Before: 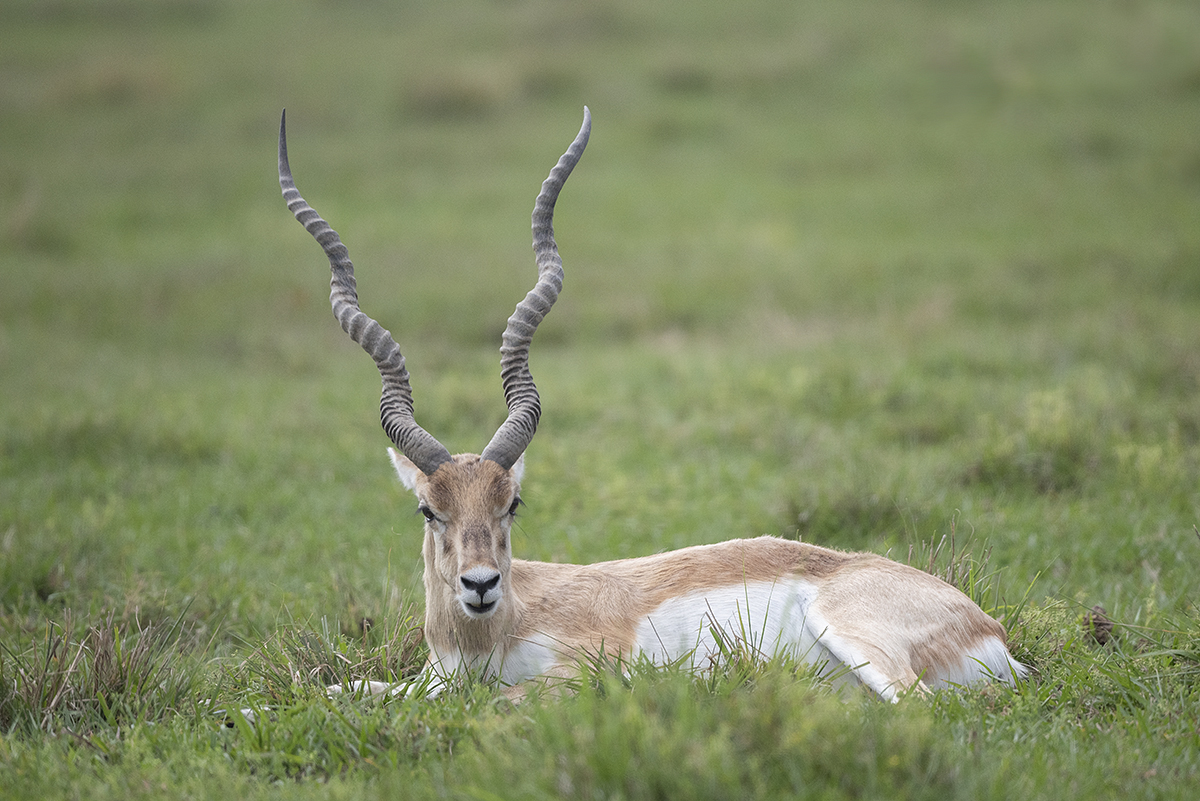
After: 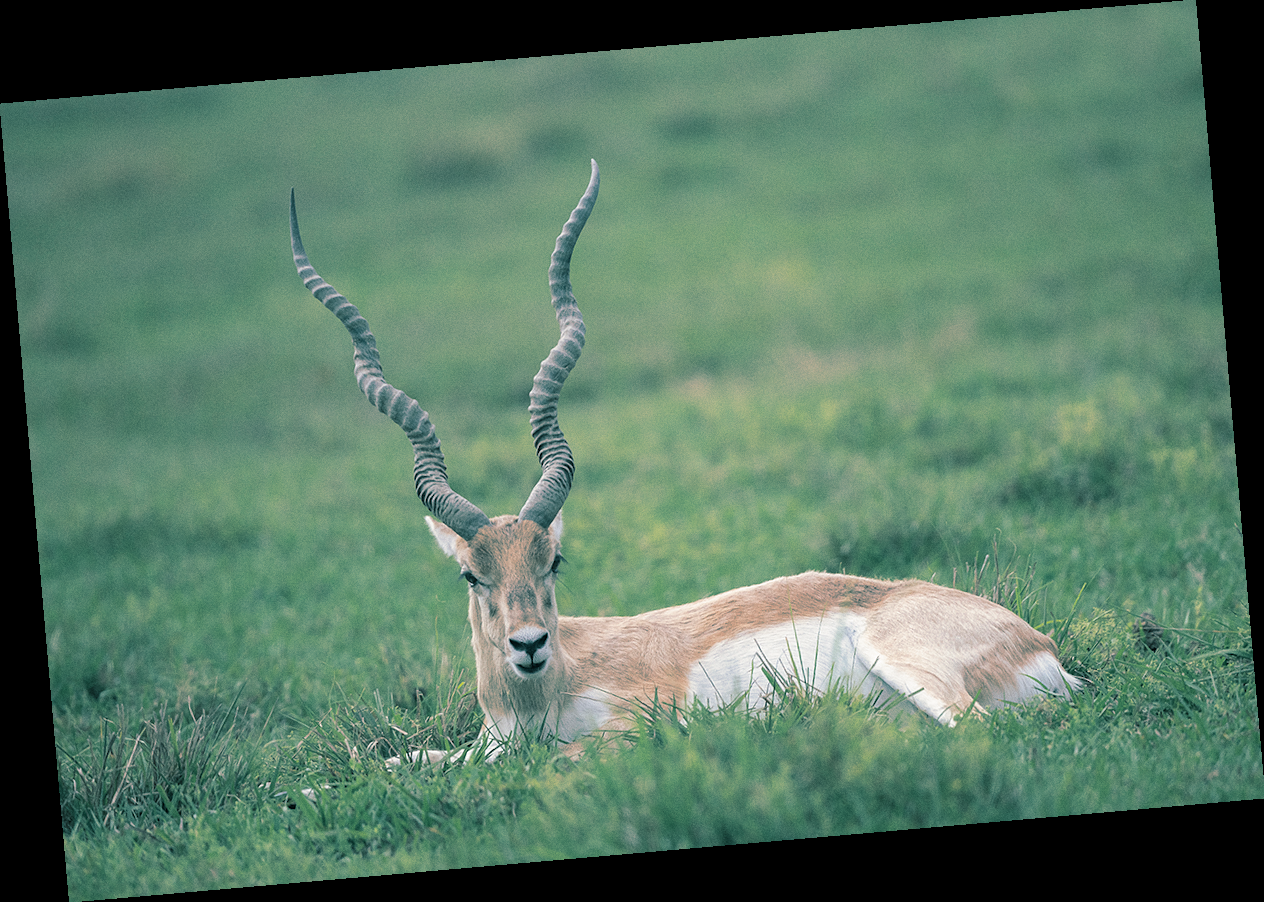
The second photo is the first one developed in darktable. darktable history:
split-toning: shadows › hue 186.43°, highlights › hue 49.29°, compress 30.29%
rotate and perspective: rotation -4.98°, automatic cropping off
grain: coarseness 0.09 ISO, strength 16.61%
